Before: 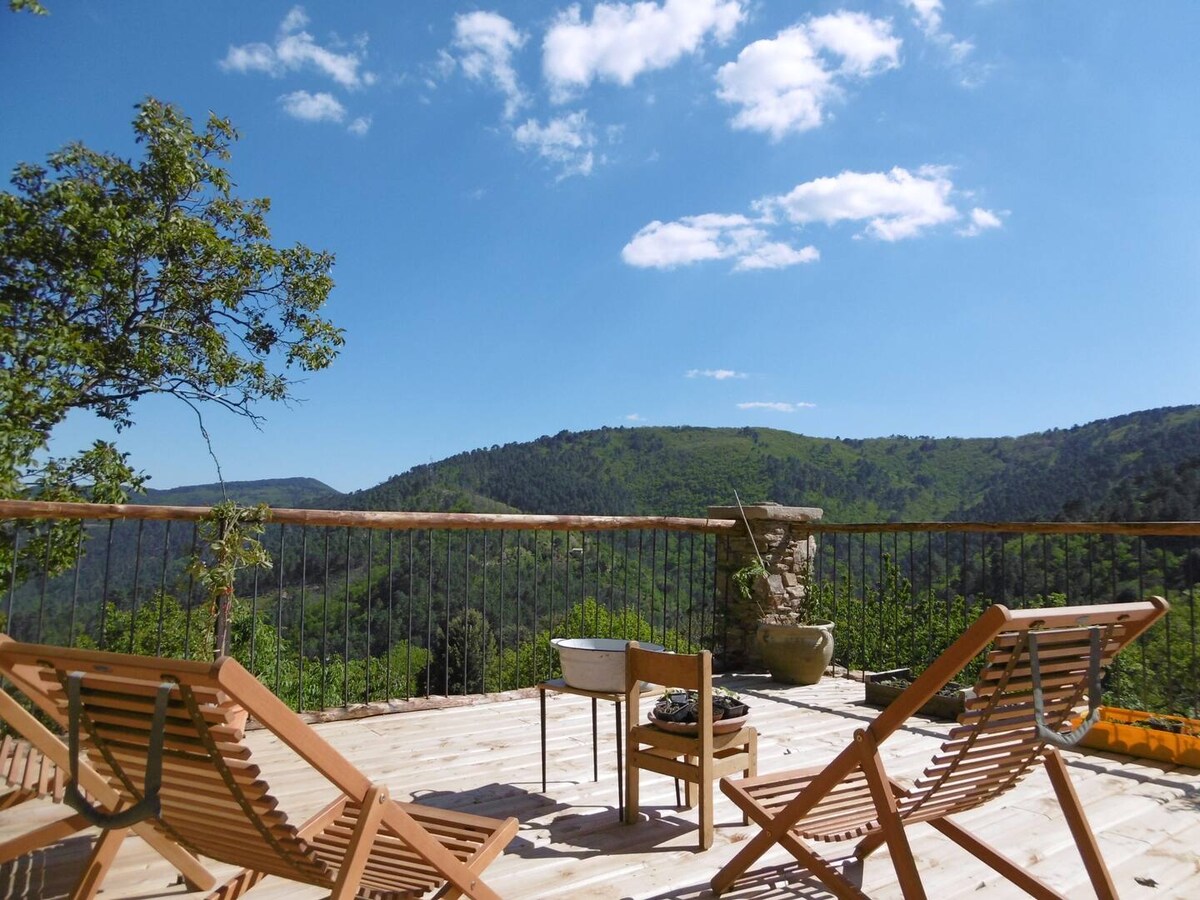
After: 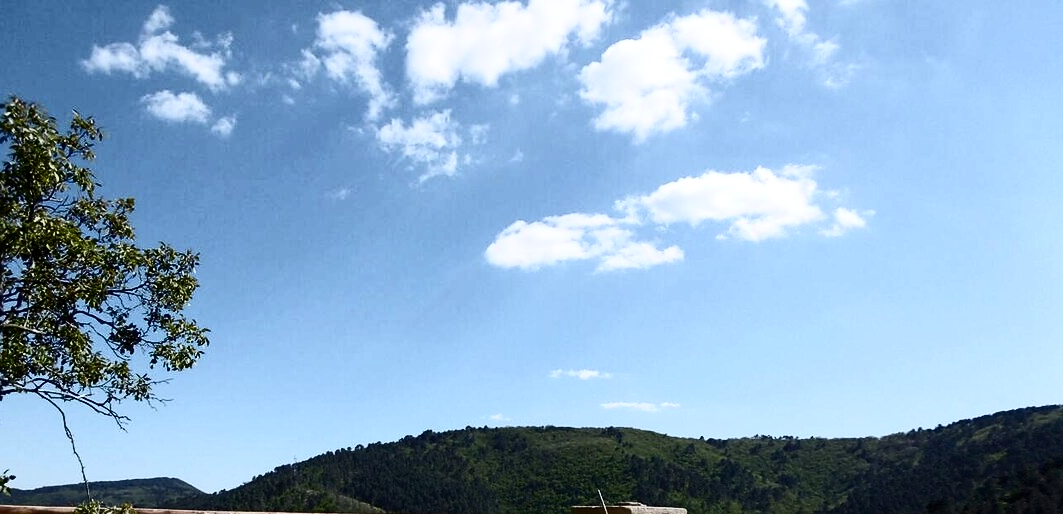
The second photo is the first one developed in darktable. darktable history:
local contrast: highlights 100%, shadows 102%, detail 120%, midtone range 0.2
contrast brightness saturation: contrast 0.48, saturation -0.083
exposure: exposure -0.18 EV, compensate exposure bias true, compensate highlight preservation false
crop and rotate: left 11.416%, bottom 42.783%
sharpen: radius 1.479, amount 0.409, threshold 1.196
